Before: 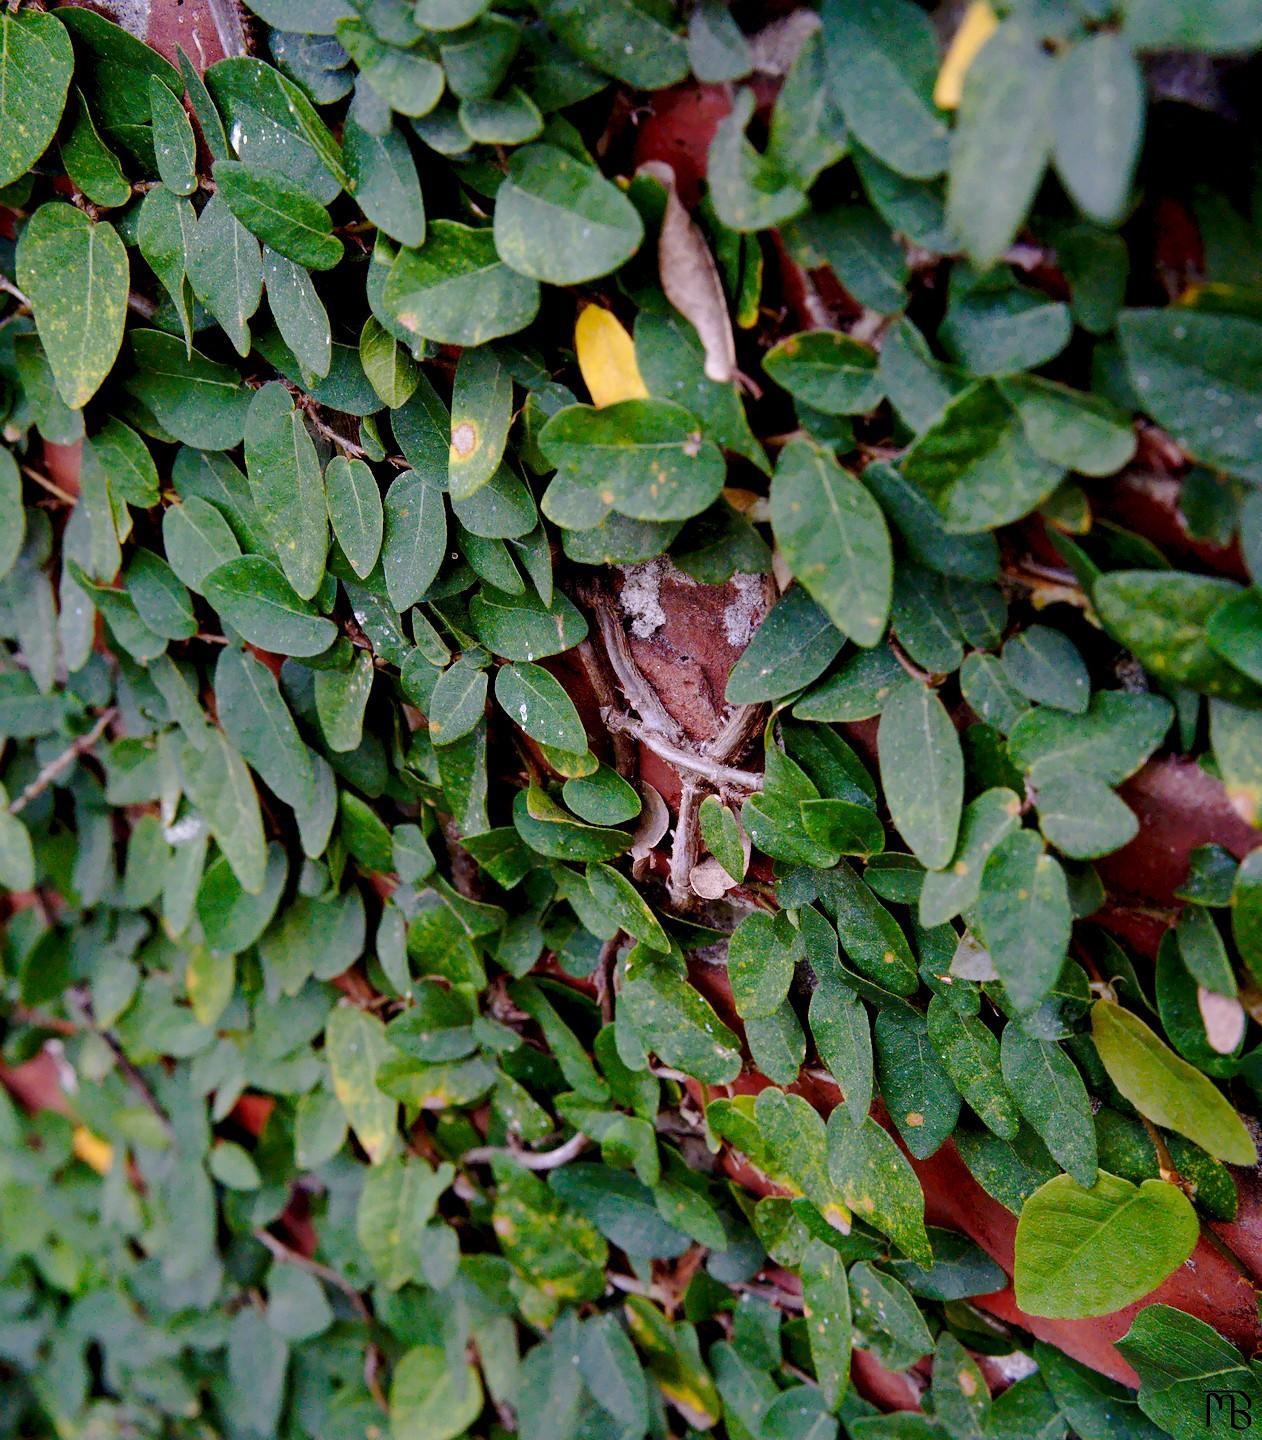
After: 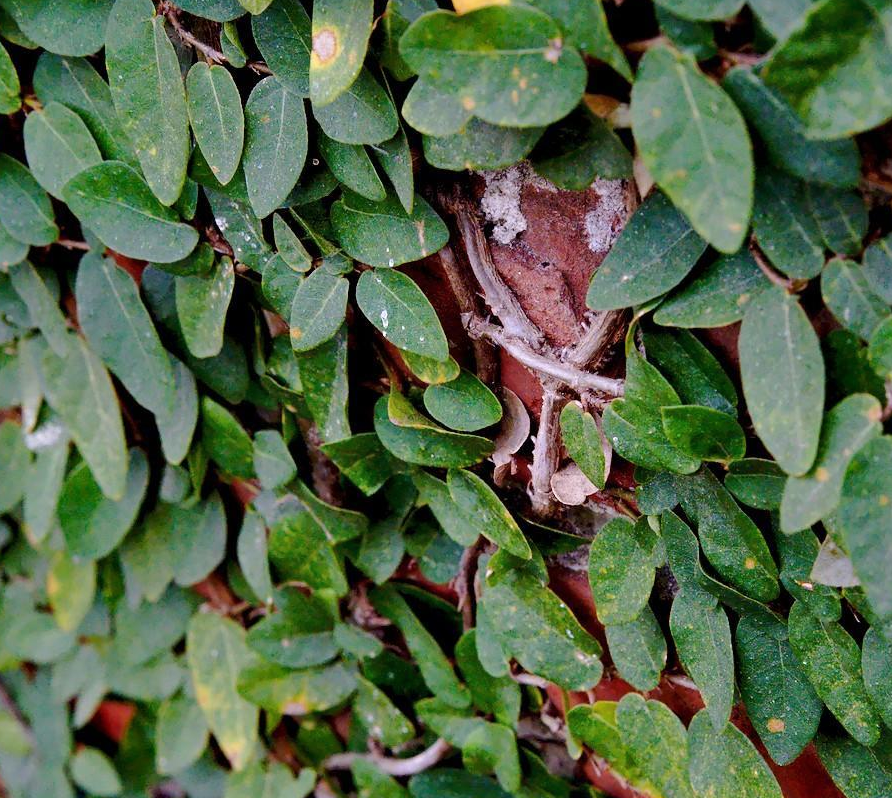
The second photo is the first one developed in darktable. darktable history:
crop: left 11.033%, top 27.363%, right 18.248%, bottom 17.192%
shadows and highlights: radius 101.24, shadows 50.75, highlights -64.56, soften with gaussian
